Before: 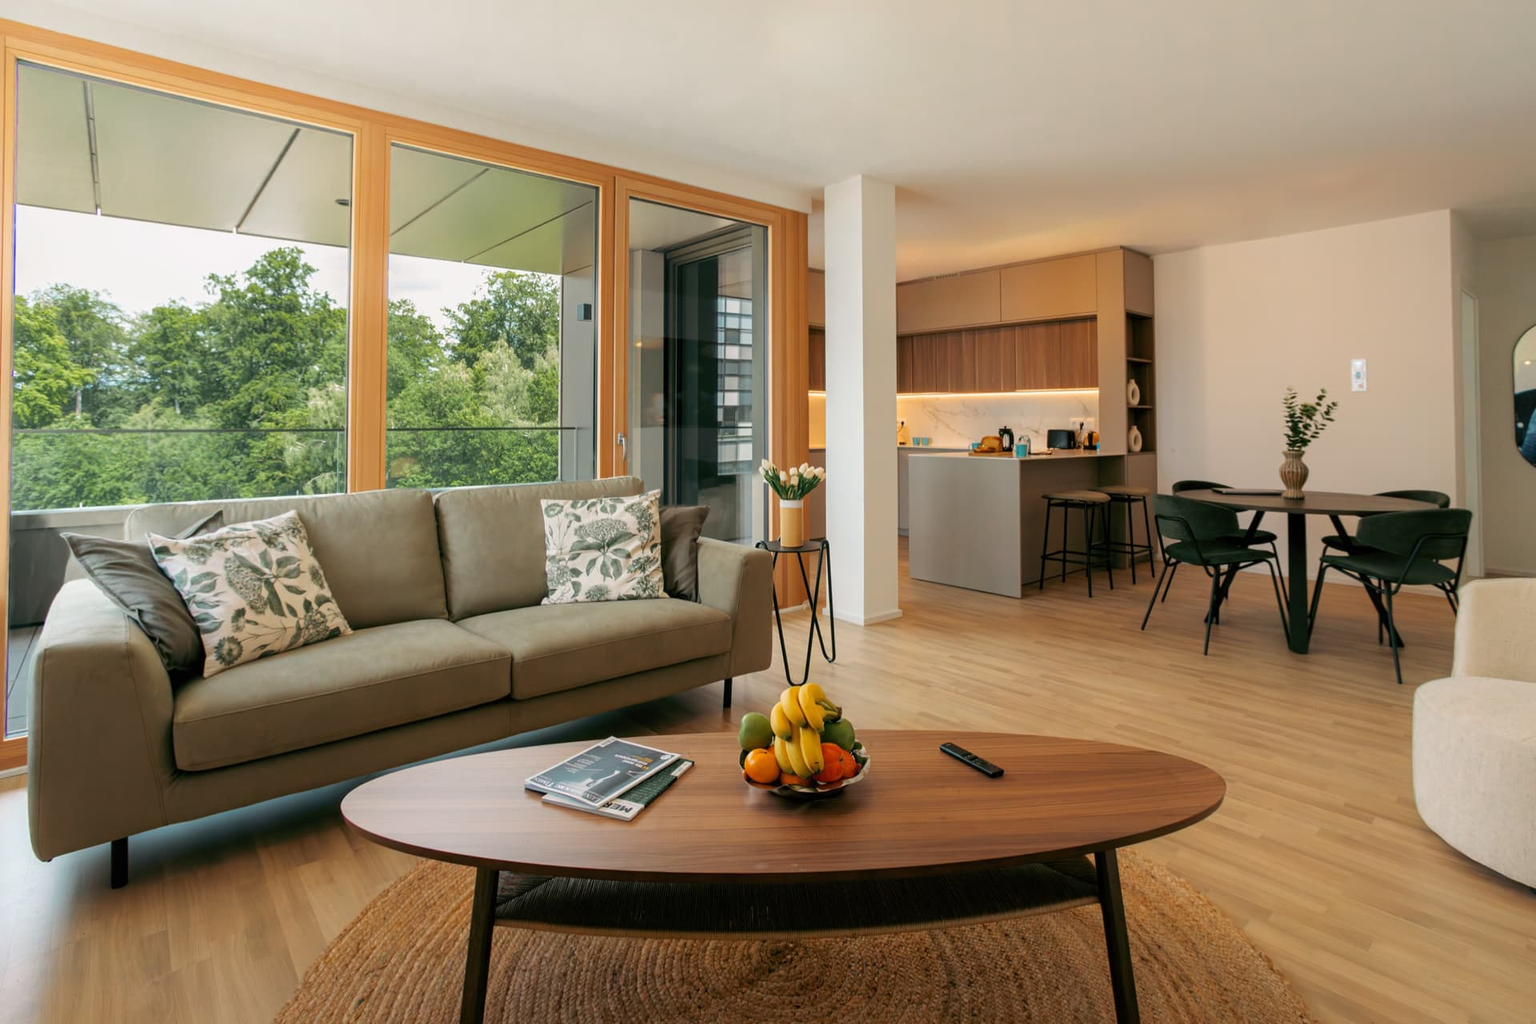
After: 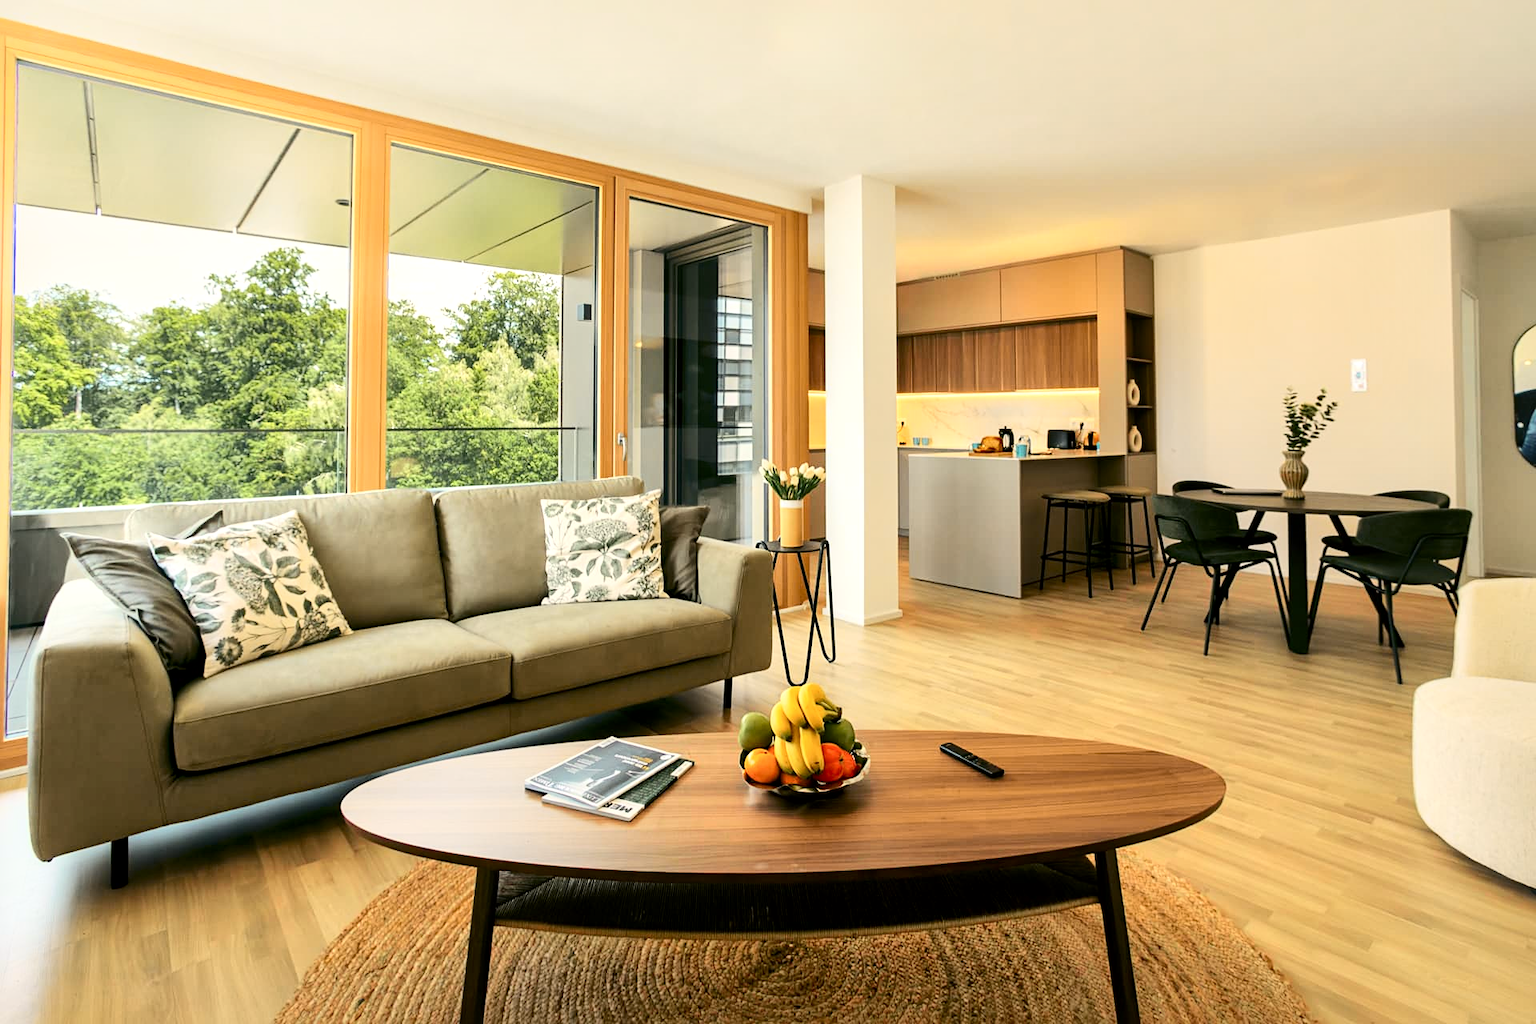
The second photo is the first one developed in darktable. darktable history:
color correction: highlights b* 3
local contrast: mode bilateral grid, contrast 25, coarseness 60, detail 151%, midtone range 0.2
sharpen: amount 0.2
tone curve: curves: ch0 [(0, 0.029) (0.071, 0.087) (0.223, 0.265) (0.447, 0.605) (0.654, 0.823) (0.861, 0.943) (1, 0.981)]; ch1 [(0, 0) (0.353, 0.344) (0.447, 0.449) (0.502, 0.501) (0.547, 0.54) (0.57, 0.582) (0.608, 0.608) (0.618, 0.631) (0.657, 0.699) (1, 1)]; ch2 [(0, 0) (0.34, 0.314) (0.456, 0.456) (0.5, 0.503) (0.528, 0.54) (0.557, 0.577) (0.589, 0.626) (1, 1)], color space Lab, independent channels, preserve colors none
